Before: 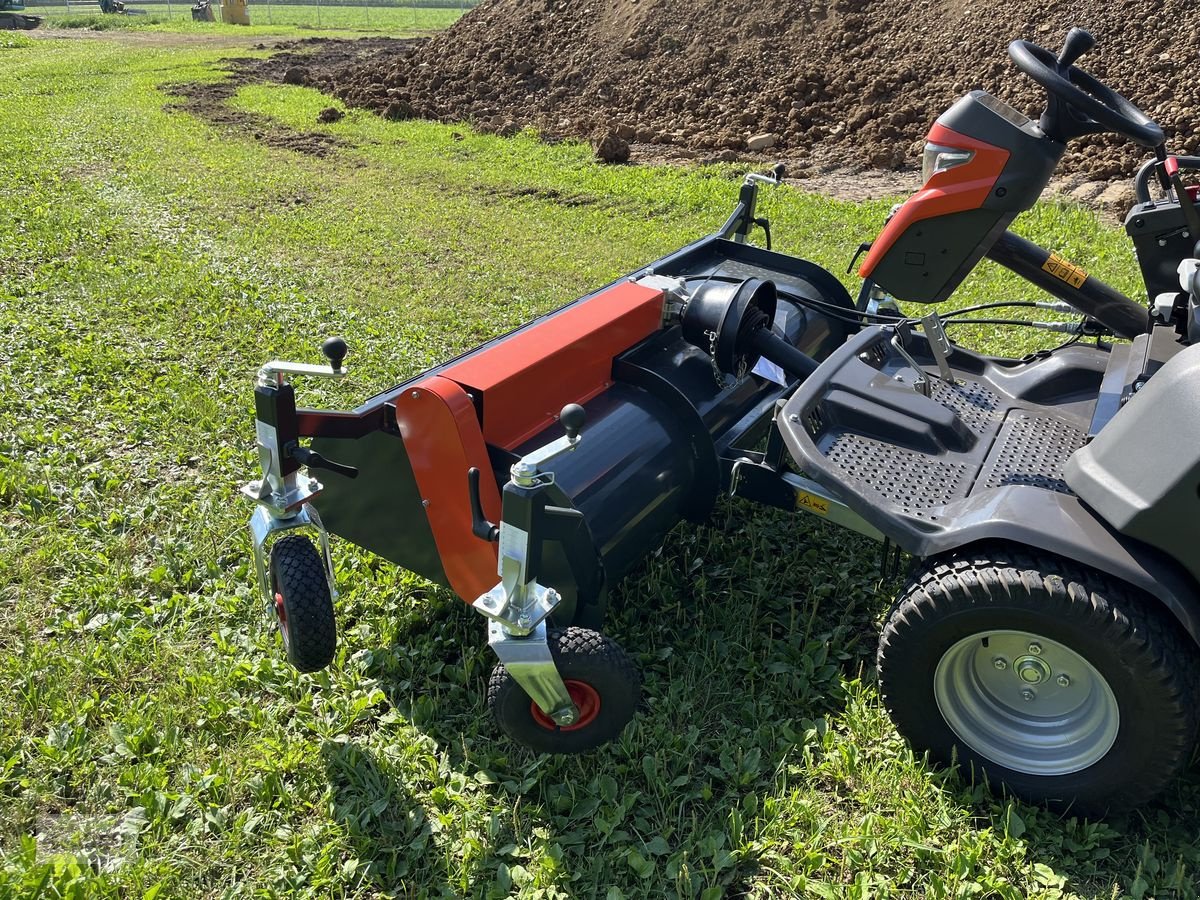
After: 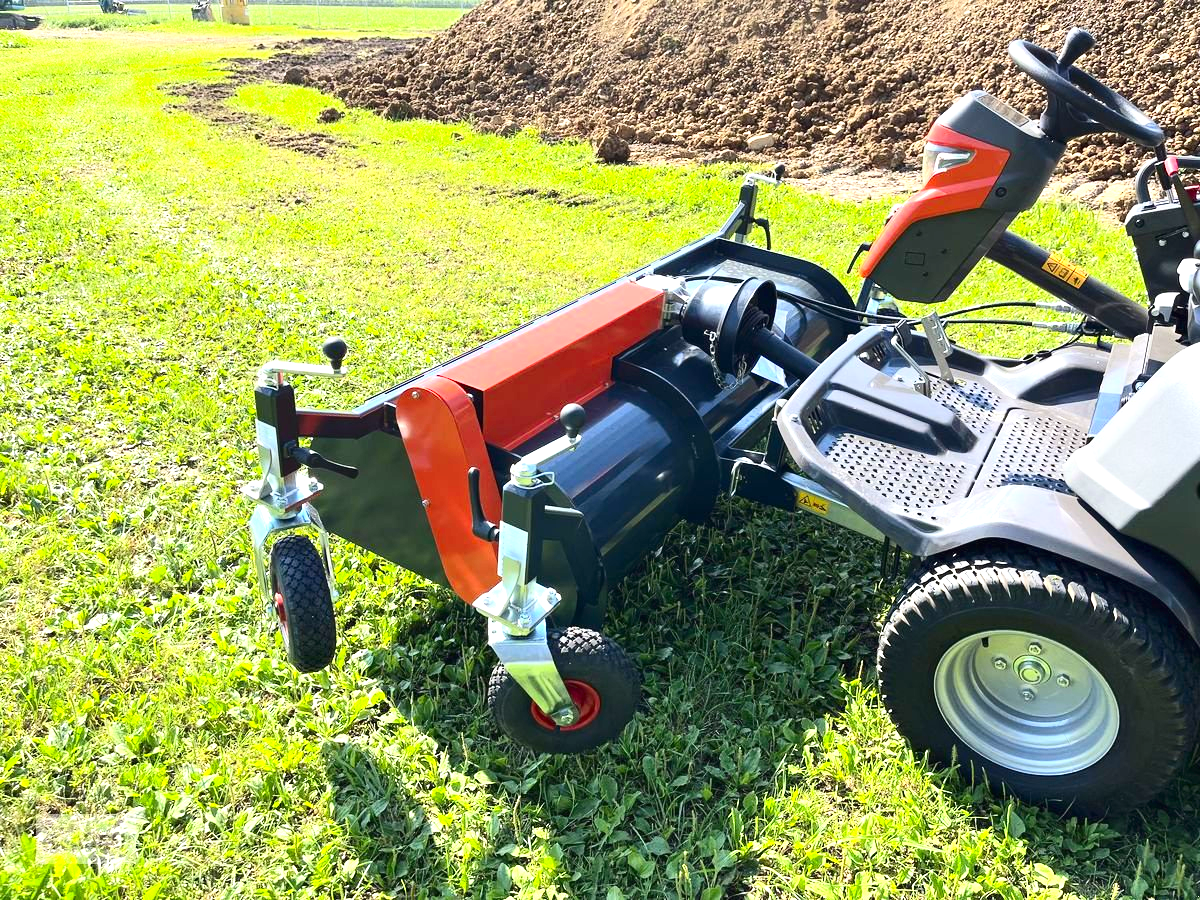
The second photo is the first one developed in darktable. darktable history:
exposure: black level correction 0, exposure 1.2 EV, compensate highlight preservation false
contrast brightness saturation: contrast 0.229, brightness 0.107, saturation 0.285
